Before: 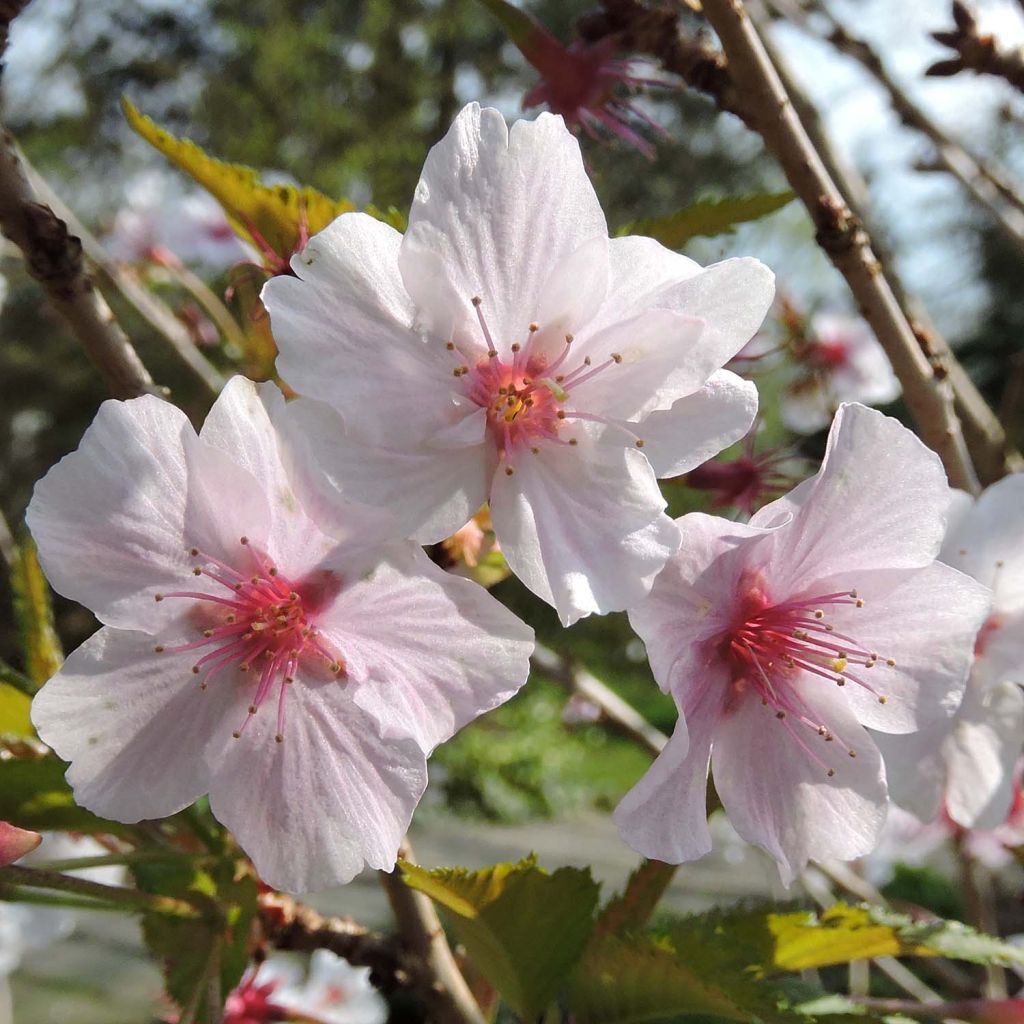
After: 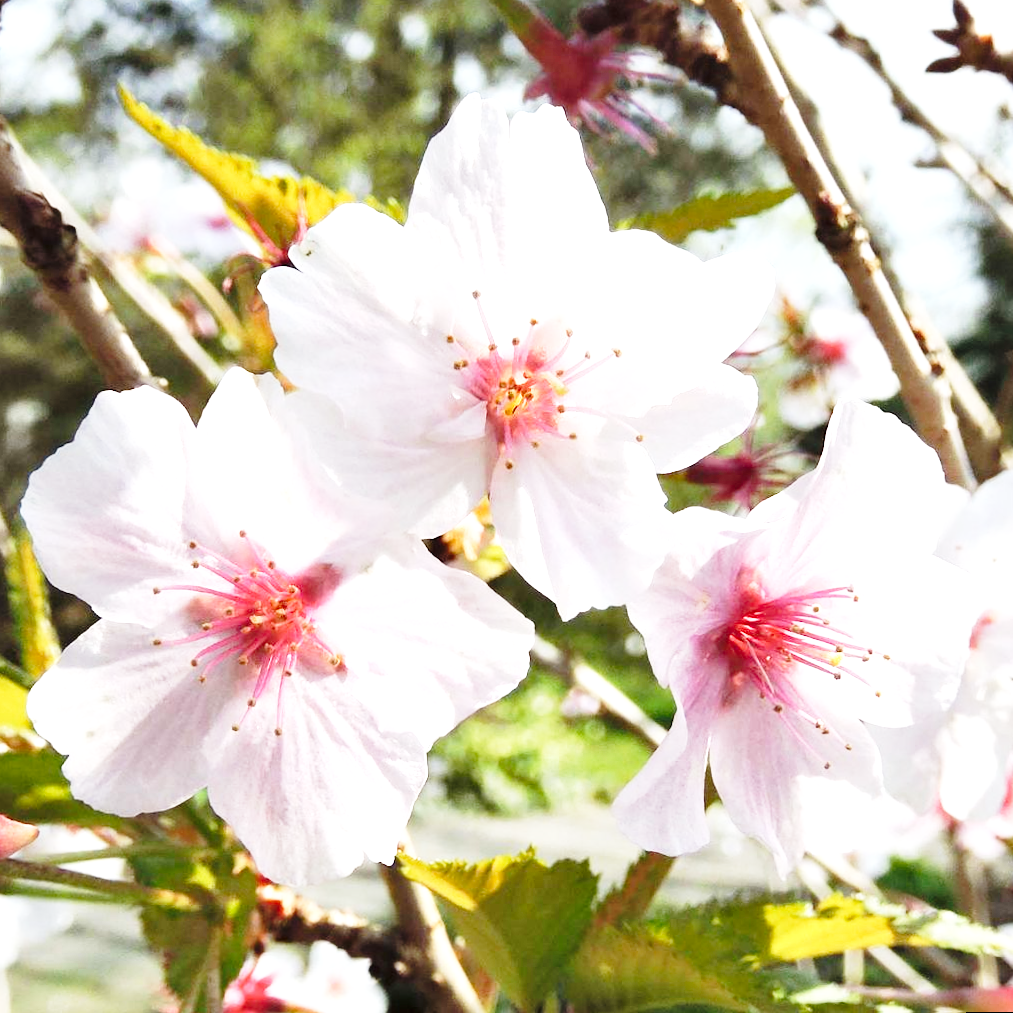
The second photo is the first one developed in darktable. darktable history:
exposure: black level correction 0, exposure 1.125 EV, compensate exposure bias true, compensate highlight preservation false
base curve: curves: ch0 [(0, 0) (0.028, 0.03) (0.121, 0.232) (0.46, 0.748) (0.859, 0.968) (1, 1)], preserve colors none
shadows and highlights: shadows 75, highlights -25, soften with gaussian
rotate and perspective: rotation 0.174°, lens shift (vertical) 0.013, lens shift (horizontal) 0.019, shear 0.001, automatic cropping original format, crop left 0.007, crop right 0.991, crop top 0.016, crop bottom 0.997
